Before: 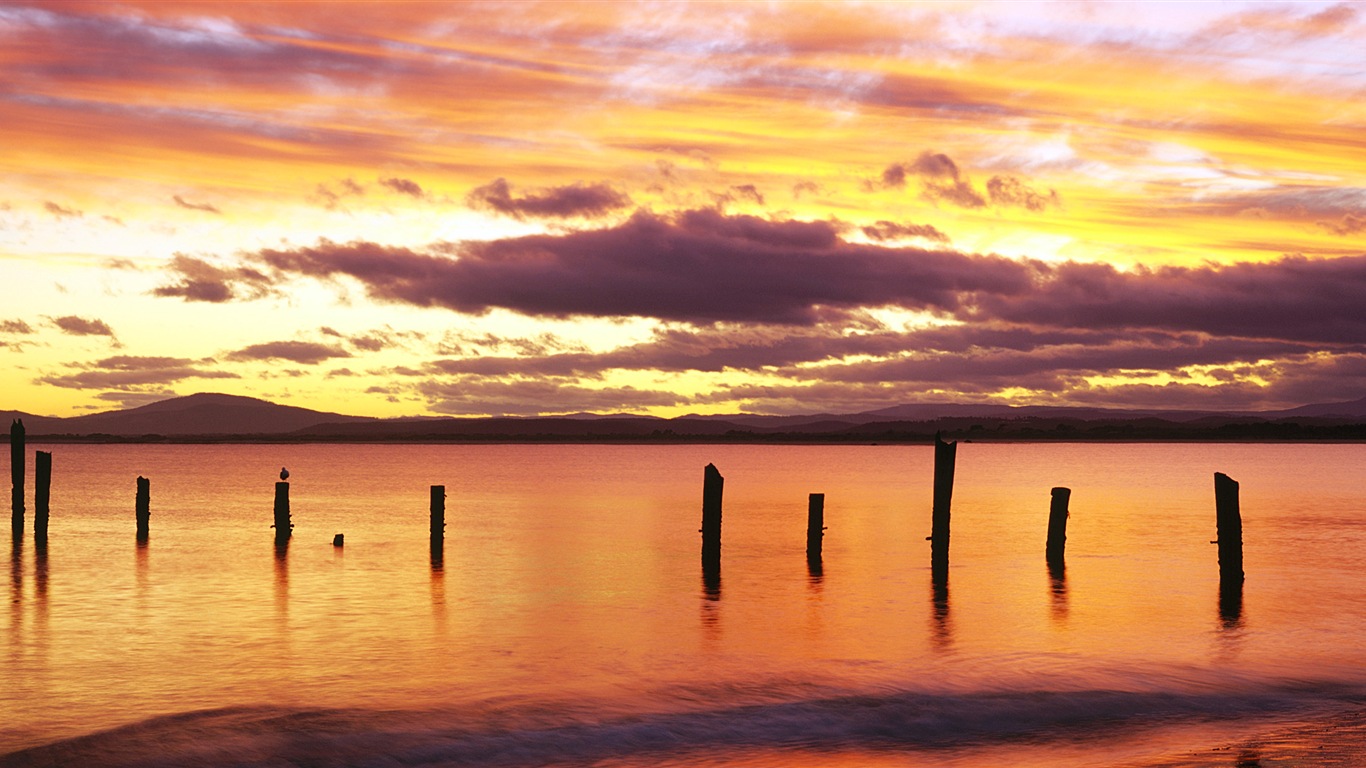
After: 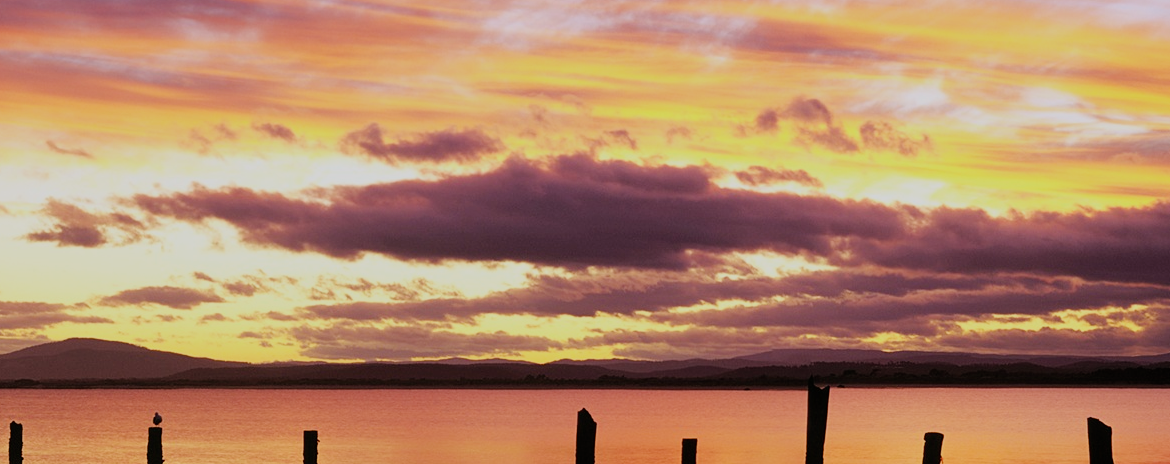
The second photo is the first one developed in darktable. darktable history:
filmic rgb: black relative exposure -7.65 EV, white relative exposure 4.56 EV, hardness 3.61
crop and rotate: left 9.345%, top 7.22%, right 4.982%, bottom 32.331%
